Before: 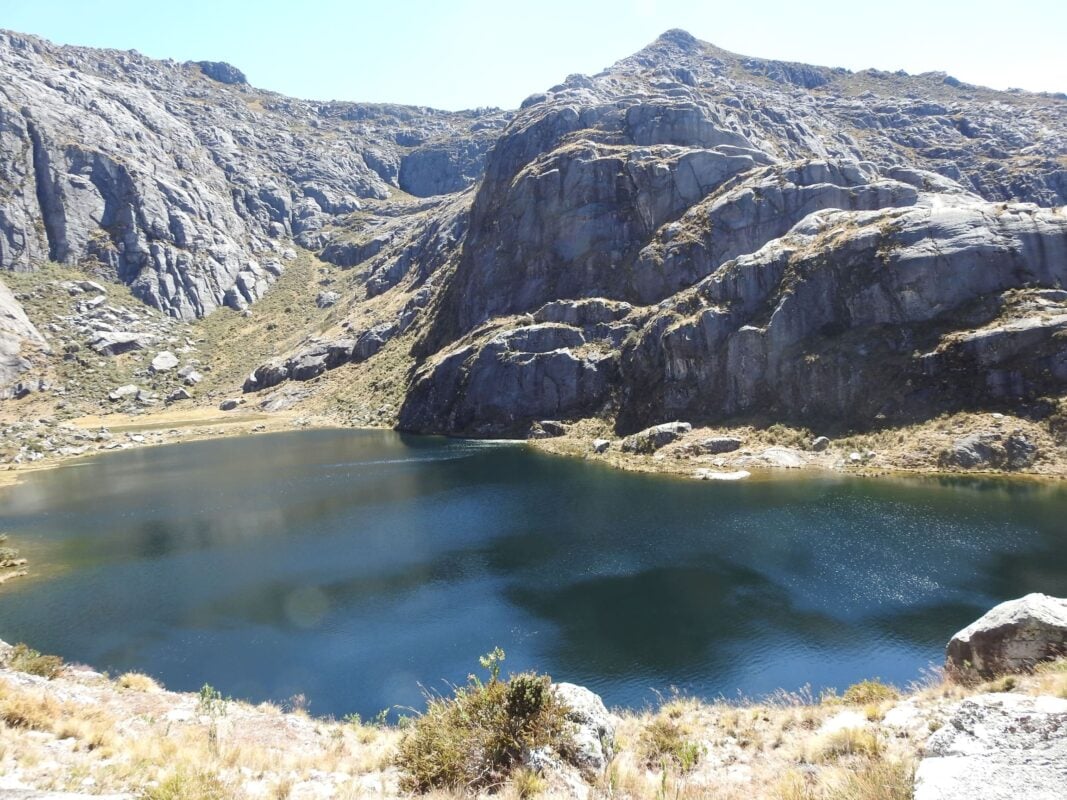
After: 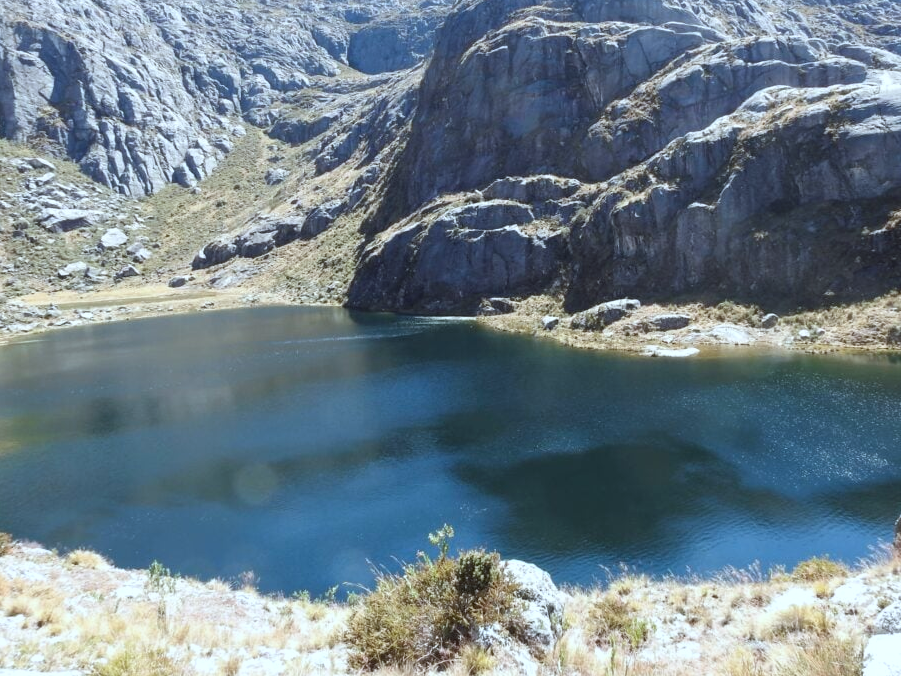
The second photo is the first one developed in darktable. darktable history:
crop and rotate: left 4.81%, top 15.384%, right 10.686%
color correction: highlights a* -4.18, highlights b* -11.07
